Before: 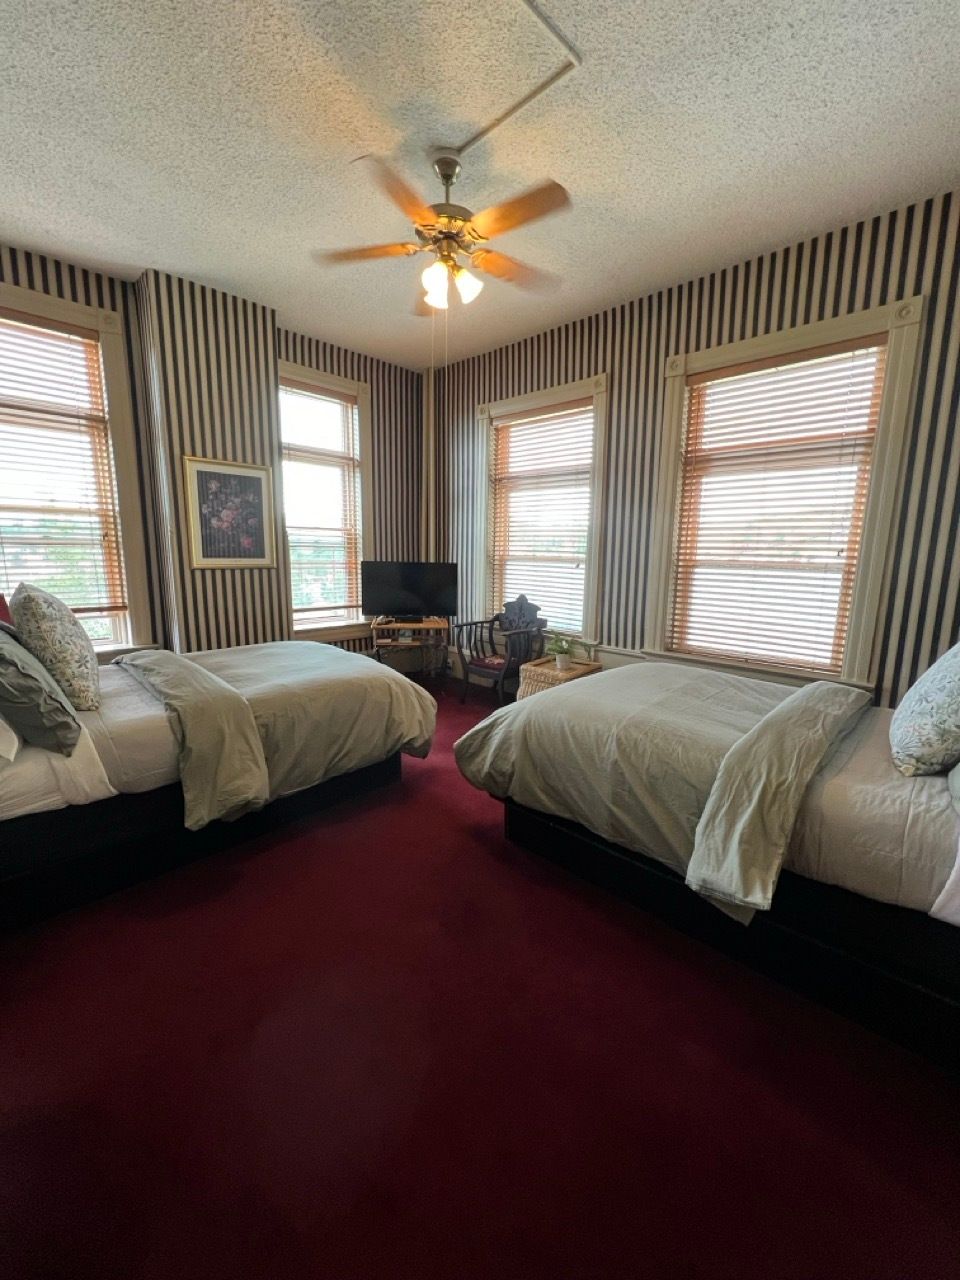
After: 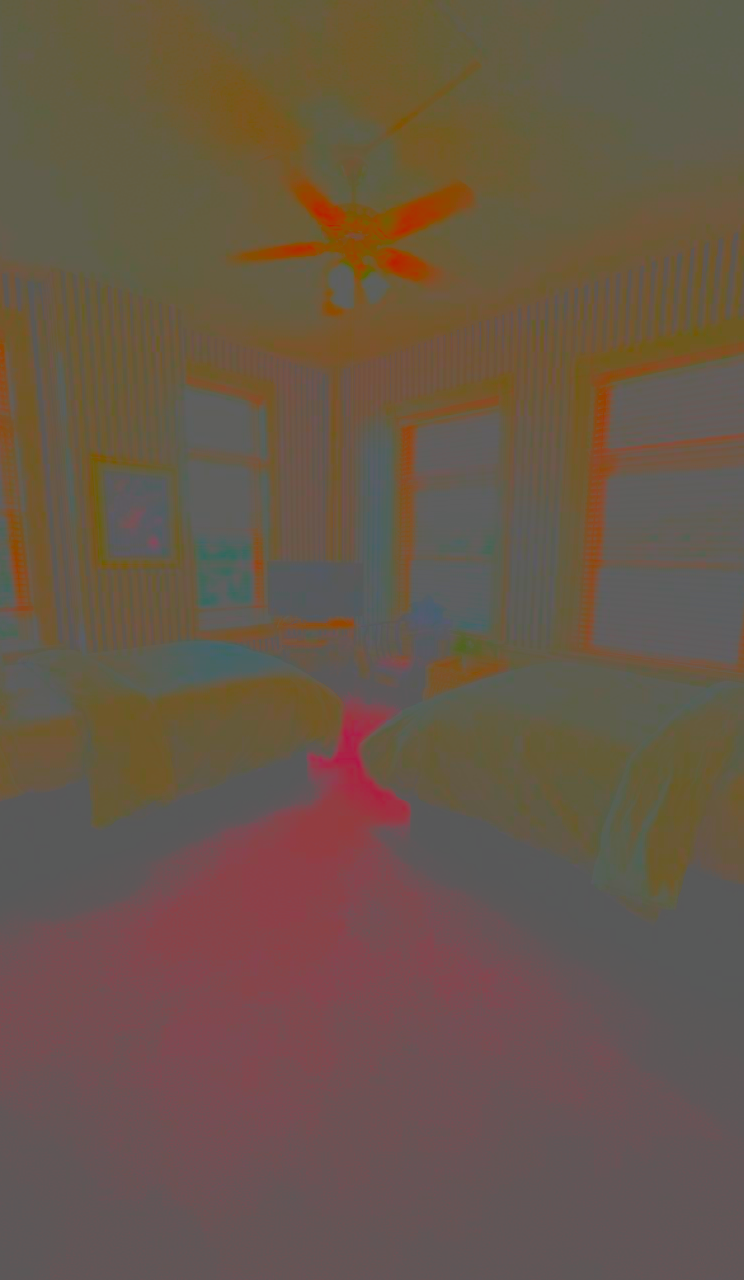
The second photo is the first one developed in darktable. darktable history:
crop: left 9.882%, right 12.565%
filmic rgb: black relative exposure -7.65 EV, white relative exposure 4.56 EV, hardness 3.61
contrast brightness saturation: contrast -0.971, brightness -0.176, saturation 0.746
